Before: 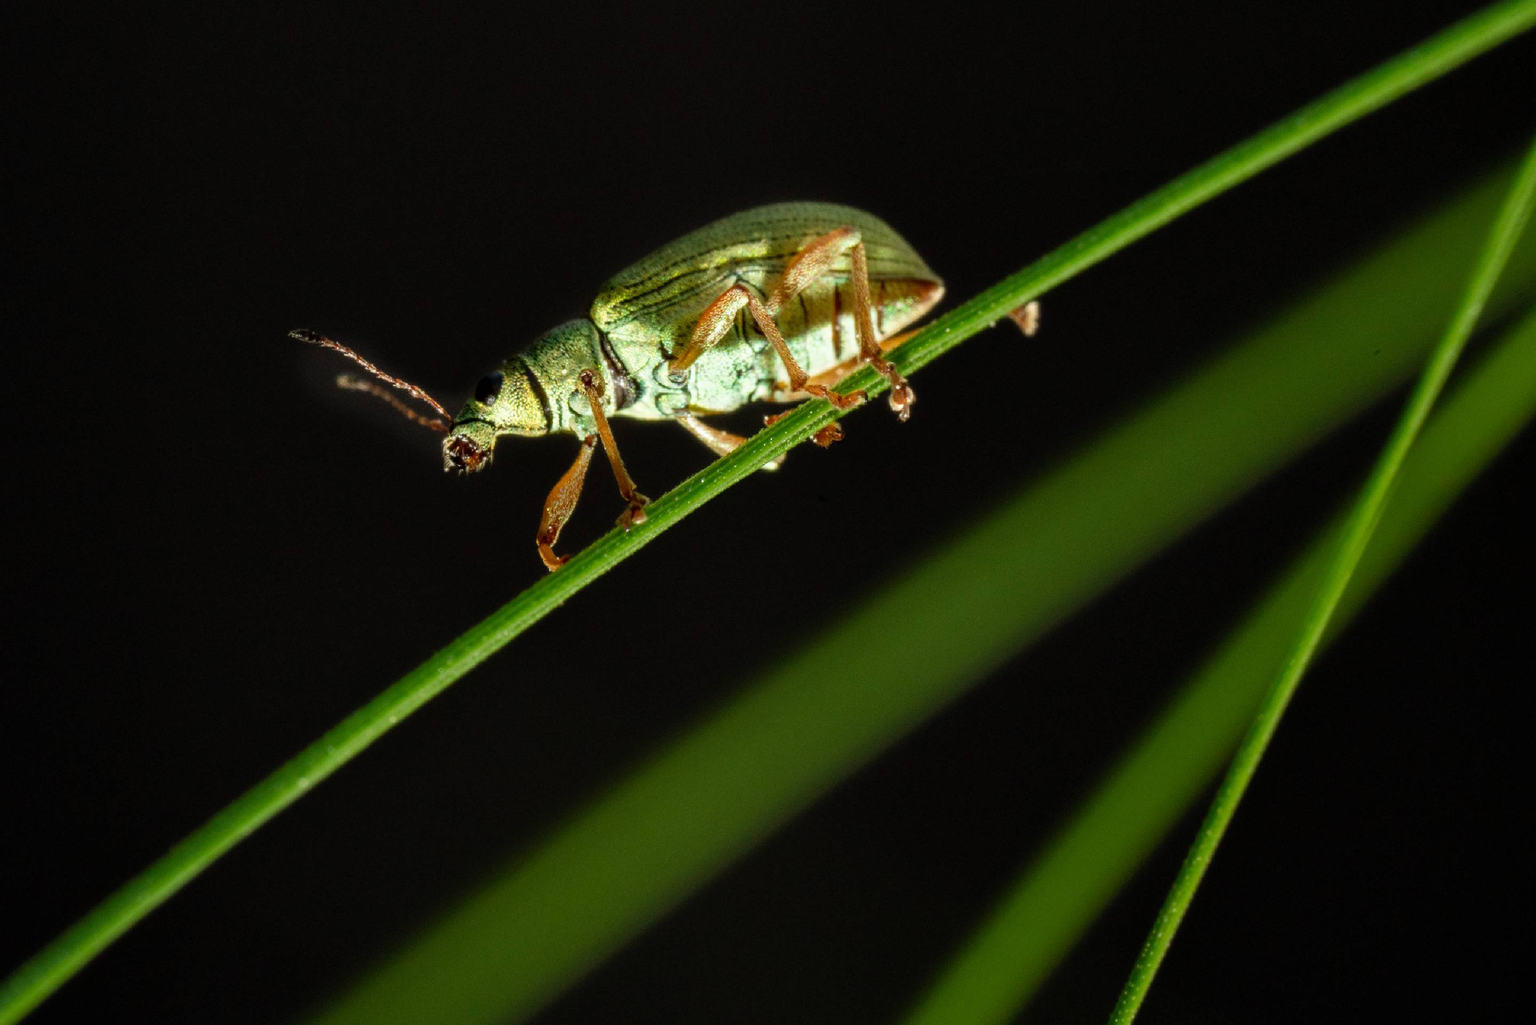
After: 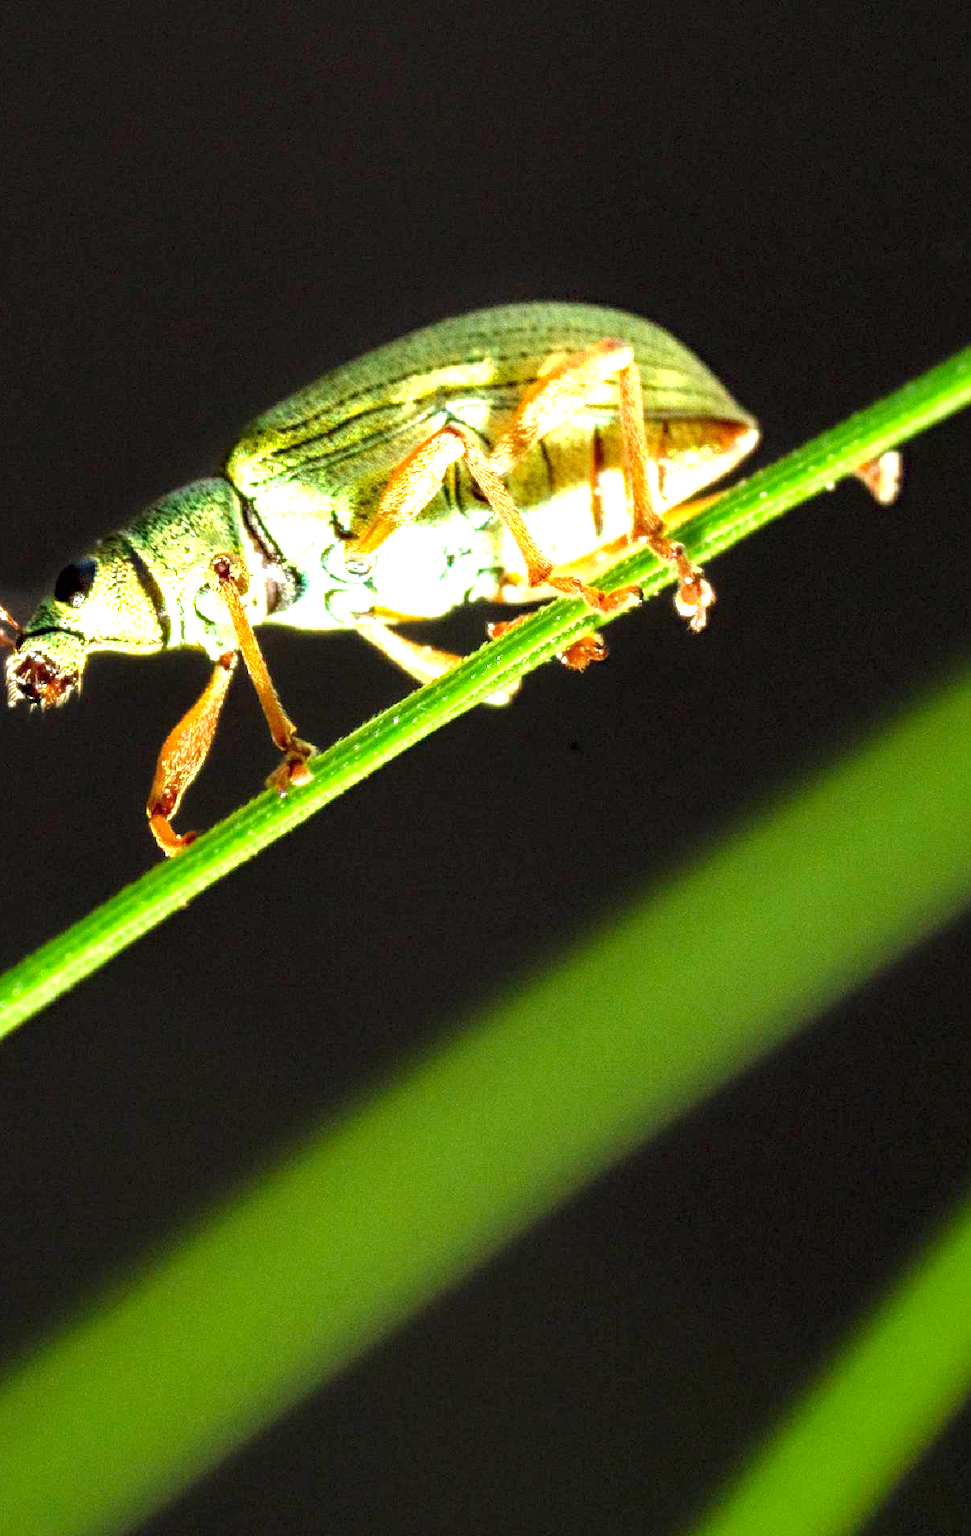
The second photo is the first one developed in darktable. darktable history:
crop: left 28.583%, right 29.231%
exposure: exposure 2.04 EV, compensate highlight preservation false
haze removal: compatibility mode true, adaptive false
tone equalizer: on, module defaults
